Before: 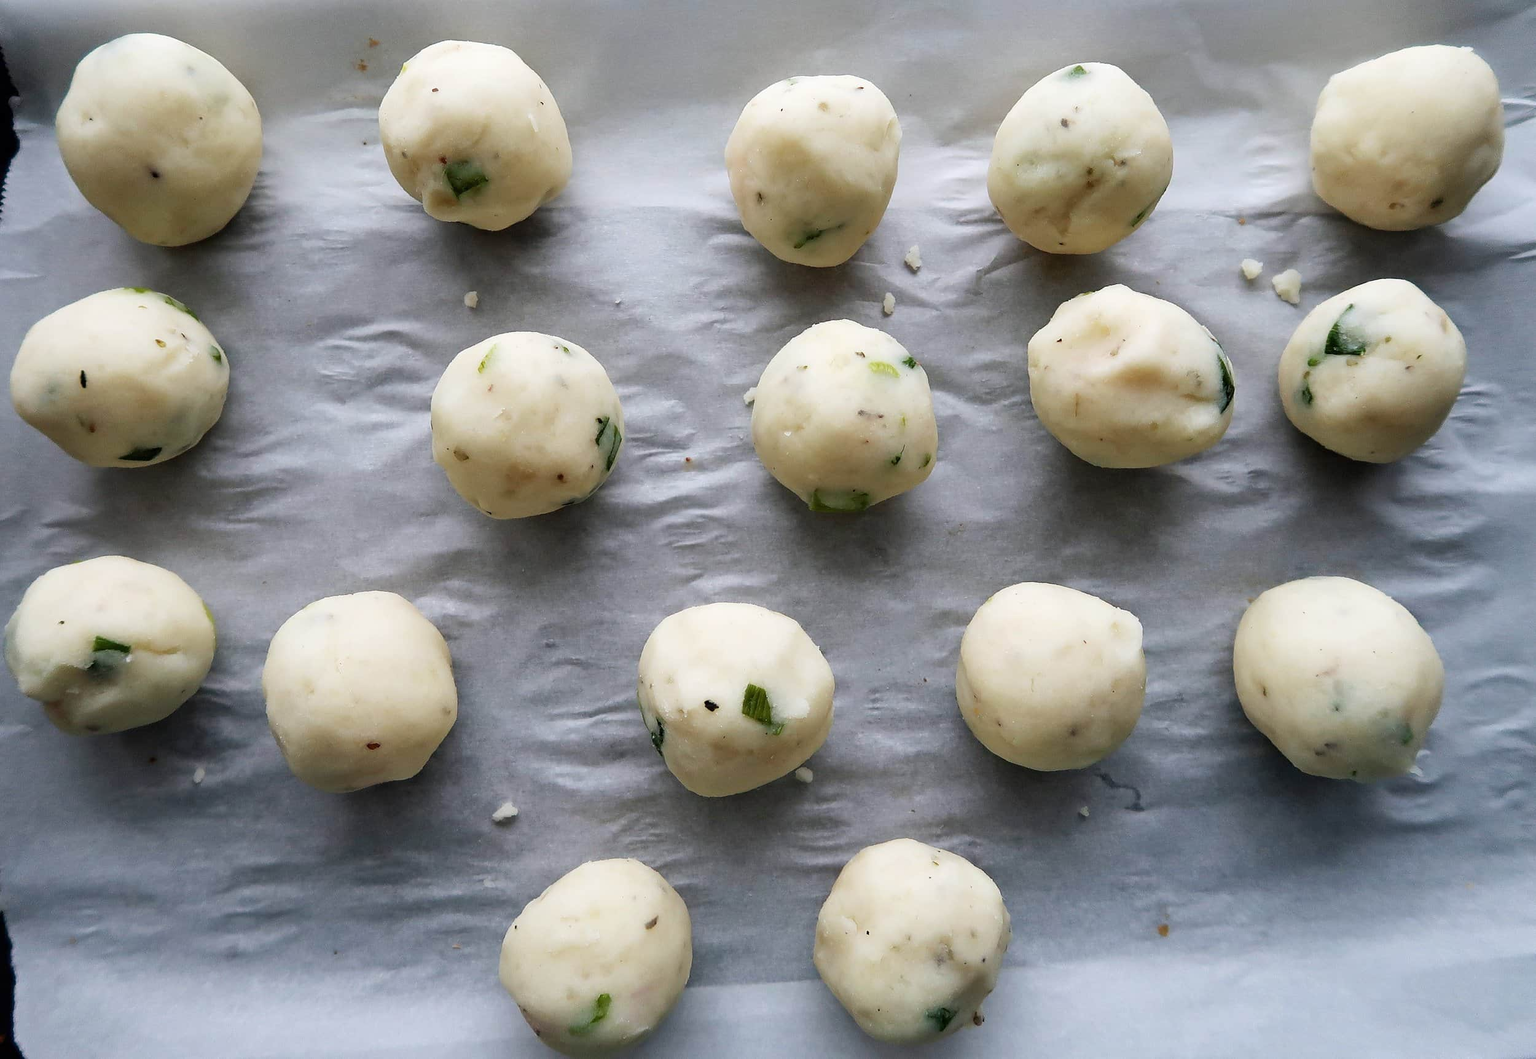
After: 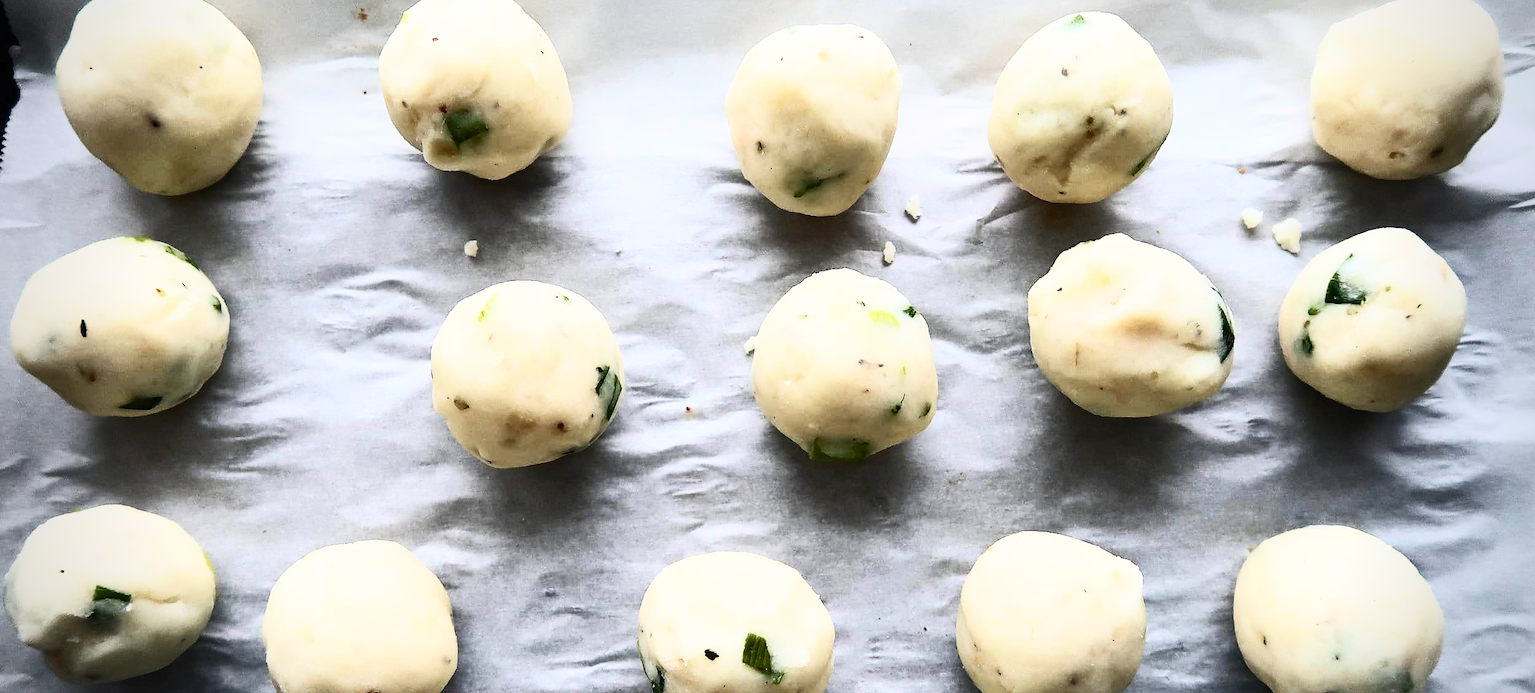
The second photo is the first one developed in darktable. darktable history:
contrast brightness saturation: contrast 0.614, brightness 0.33, saturation 0.136
vignetting: unbound false
crop and rotate: top 4.851%, bottom 29.607%
